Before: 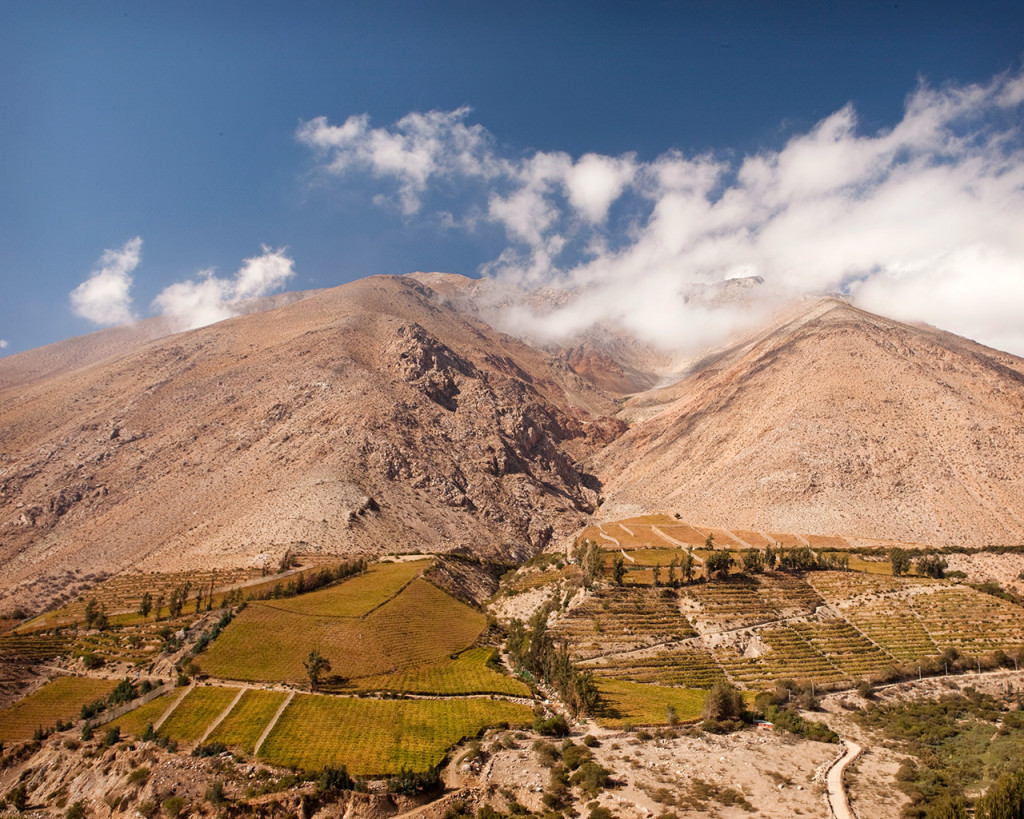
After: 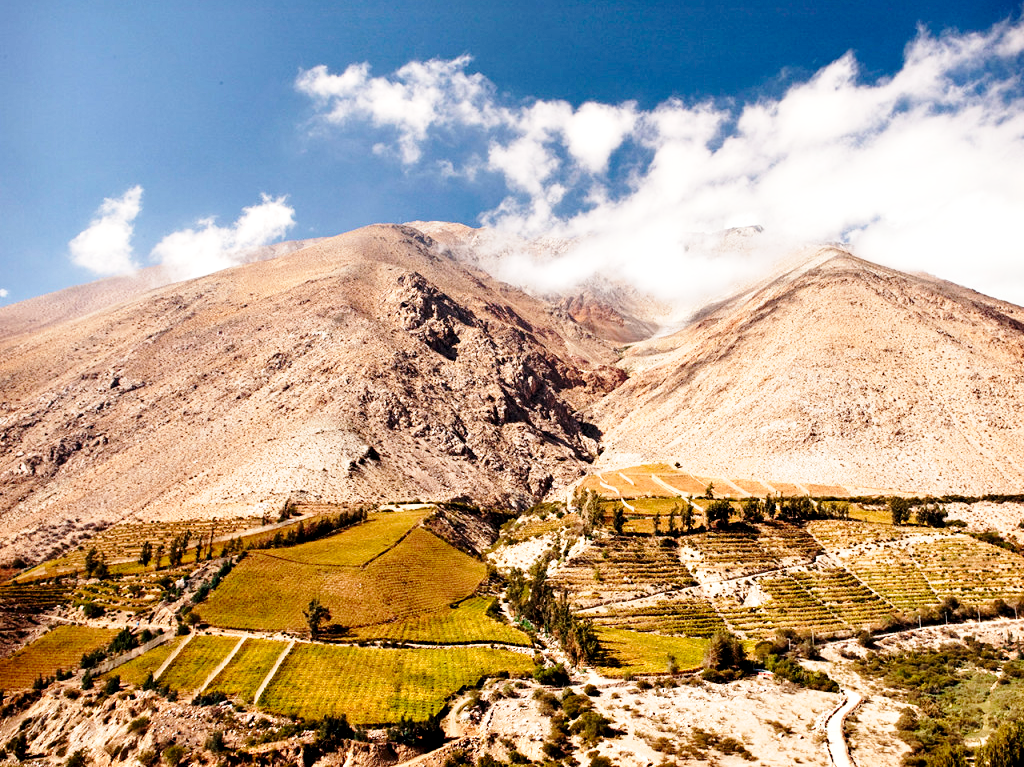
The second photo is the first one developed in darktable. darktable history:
crop and rotate: top 6.25%
base curve: curves: ch0 [(0, 0) (0.028, 0.03) (0.121, 0.232) (0.46, 0.748) (0.859, 0.968) (1, 1)], preserve colors none
contrast equalizer: octaves 7, y [[0.6 ×6], [0.55 ×6], [0 ×6], [0 ×6], [0 ×6]]
